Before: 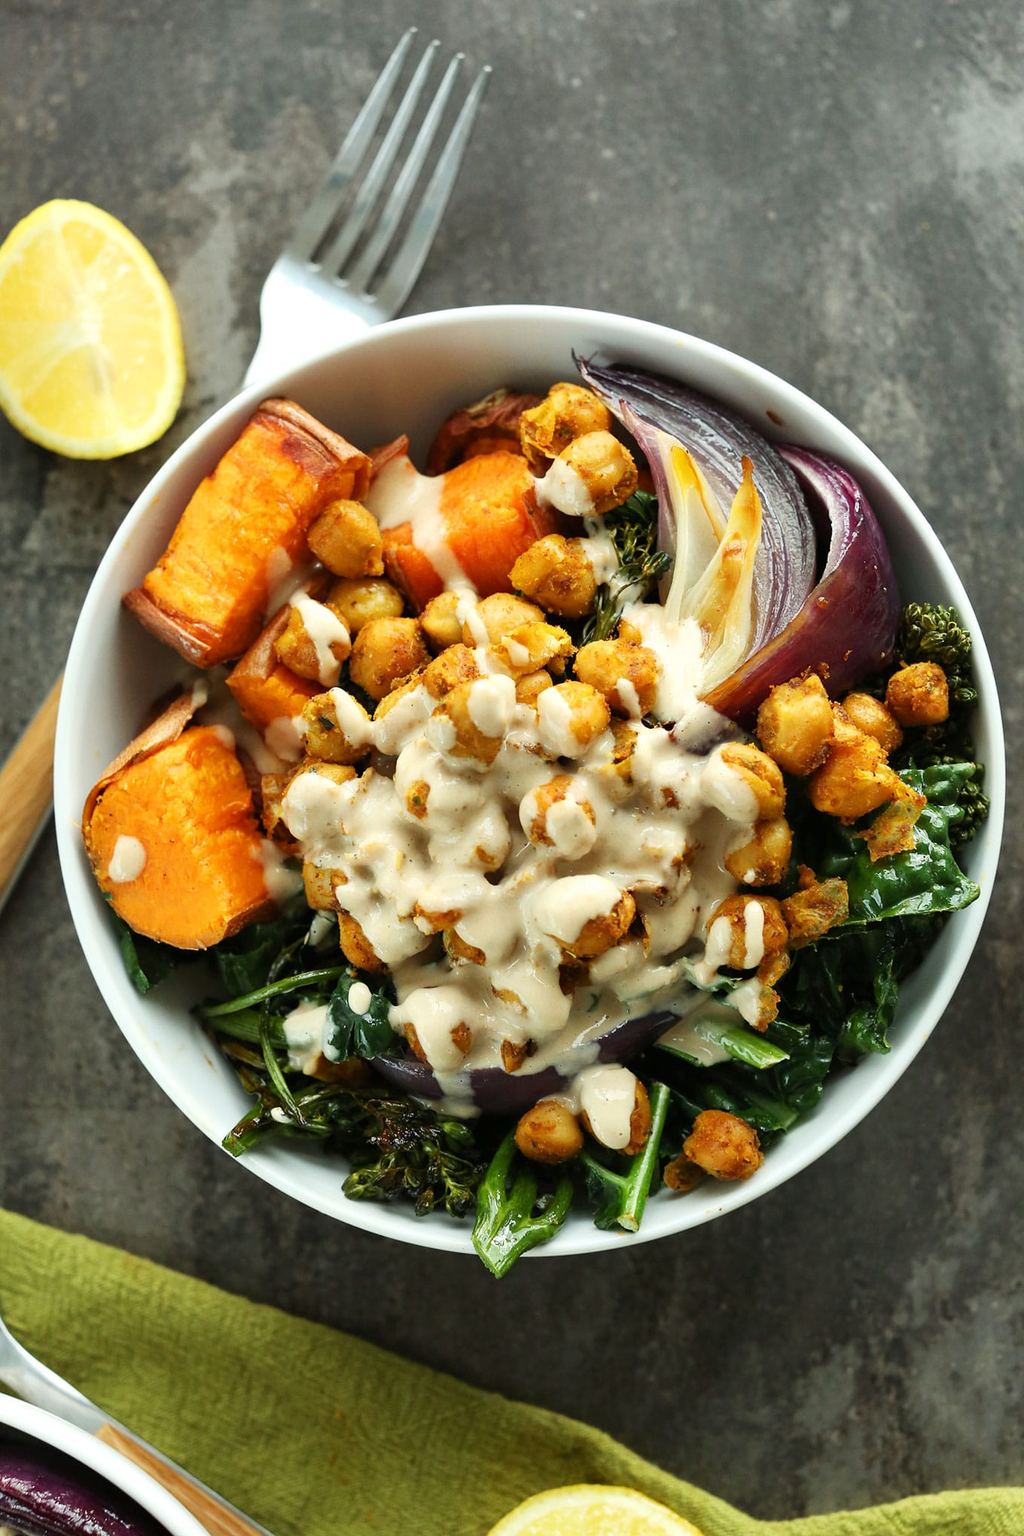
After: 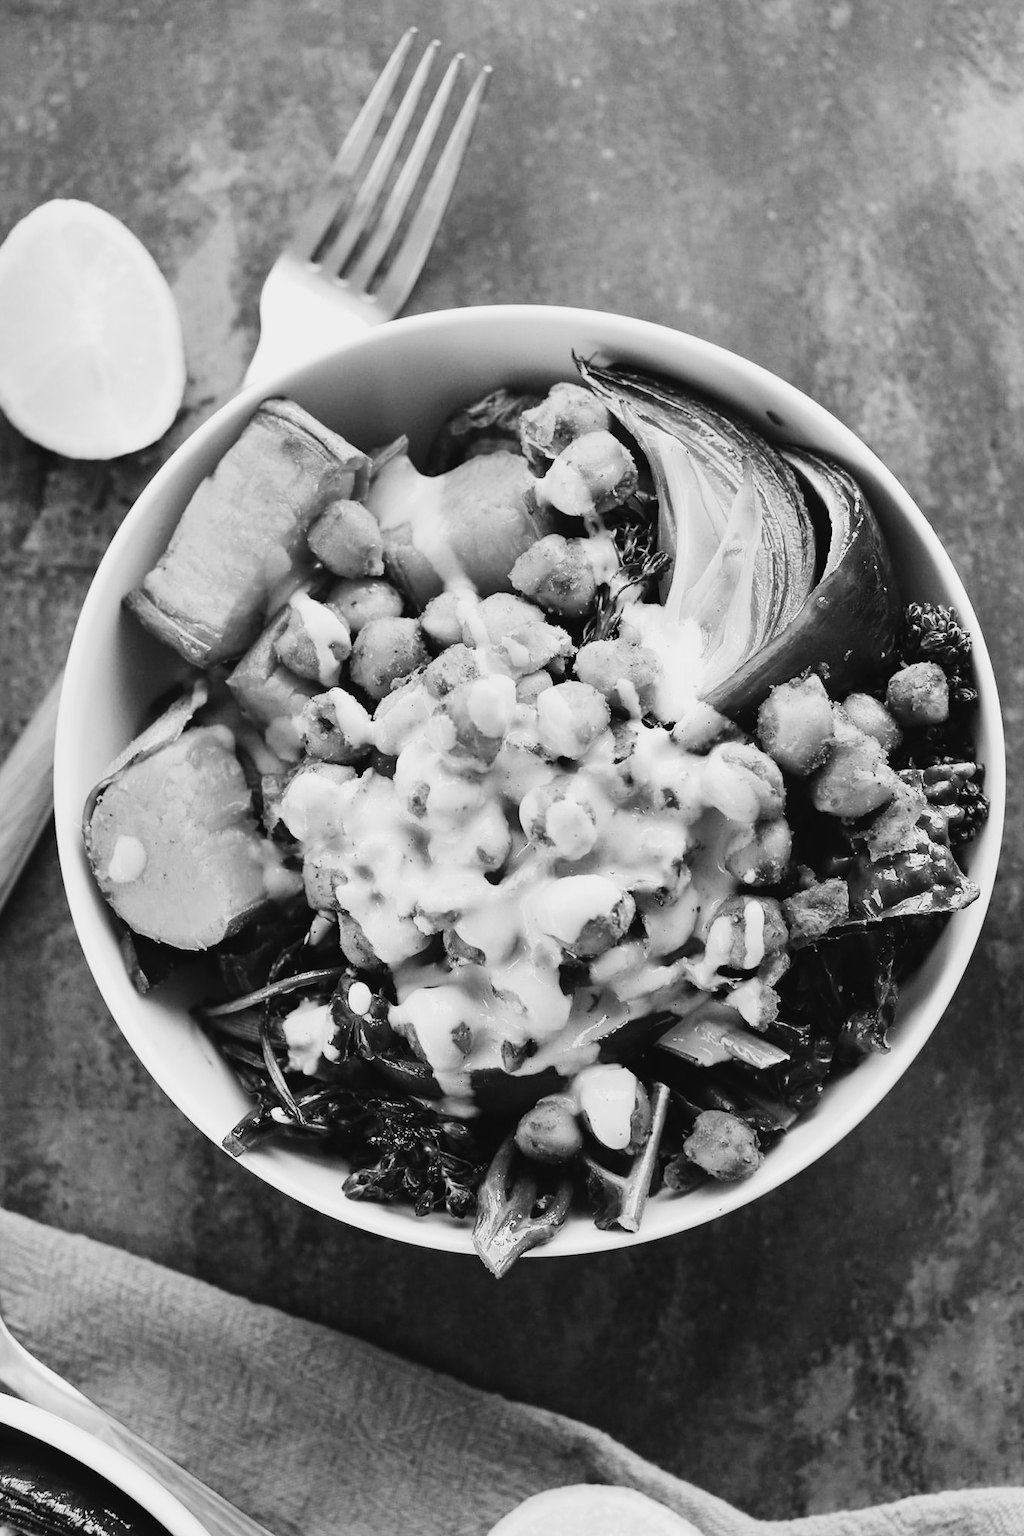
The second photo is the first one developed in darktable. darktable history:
monochrome: on, module defaults
tone curve: curves: ch0 [(0, 0.03) (0.113, 0.087) (0.207, 0.184) (0.515, 0.612) (0.712, 0.793) (1, 0.946)]; ch1 [(0, 0) (0.172, 0.123) (0.317, 0.279) (0.407, 0.401) (0.476, 0.482) (0.505, 0.499) (0.534, 0.534) (0.632, 0.645) (0.726, 0.745) (1, 1)]; ch2 [(0, 0) (0.411, 0.424) (0.476, 0.492) (0.521, 0.524) (0.541, 0.559) (0.65, 0.699) (1, 1)], color space Lab, independent channels, preserve colors none
